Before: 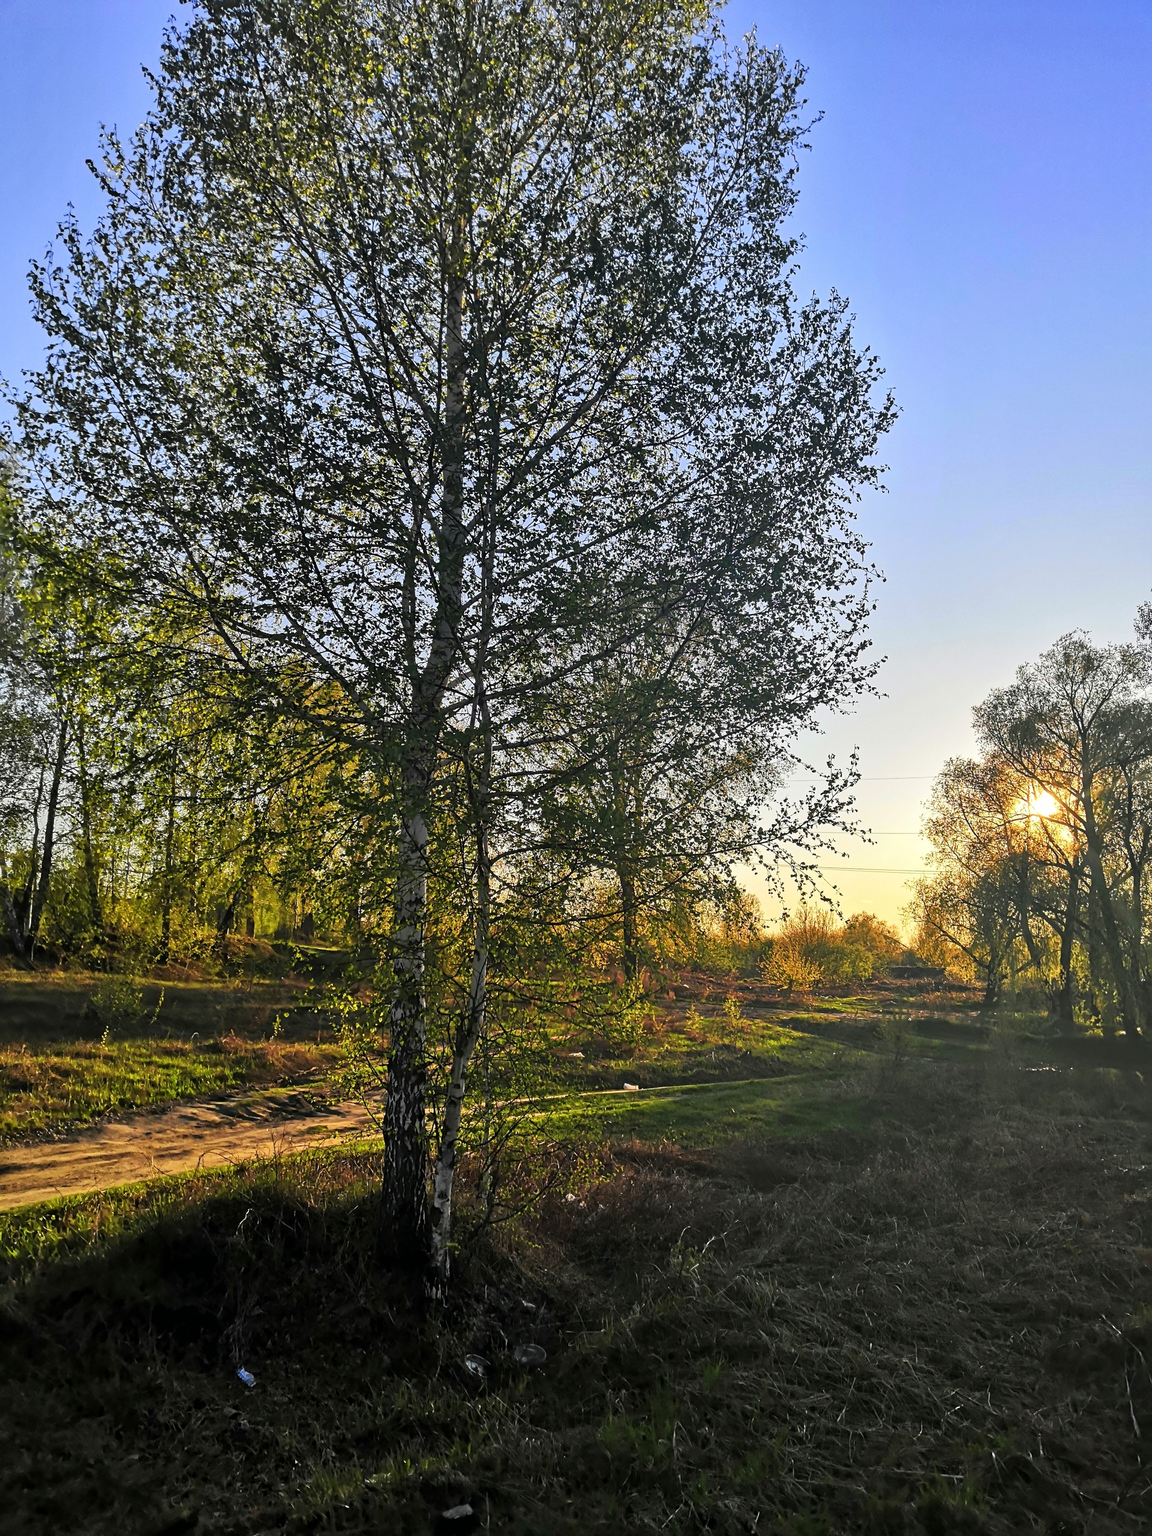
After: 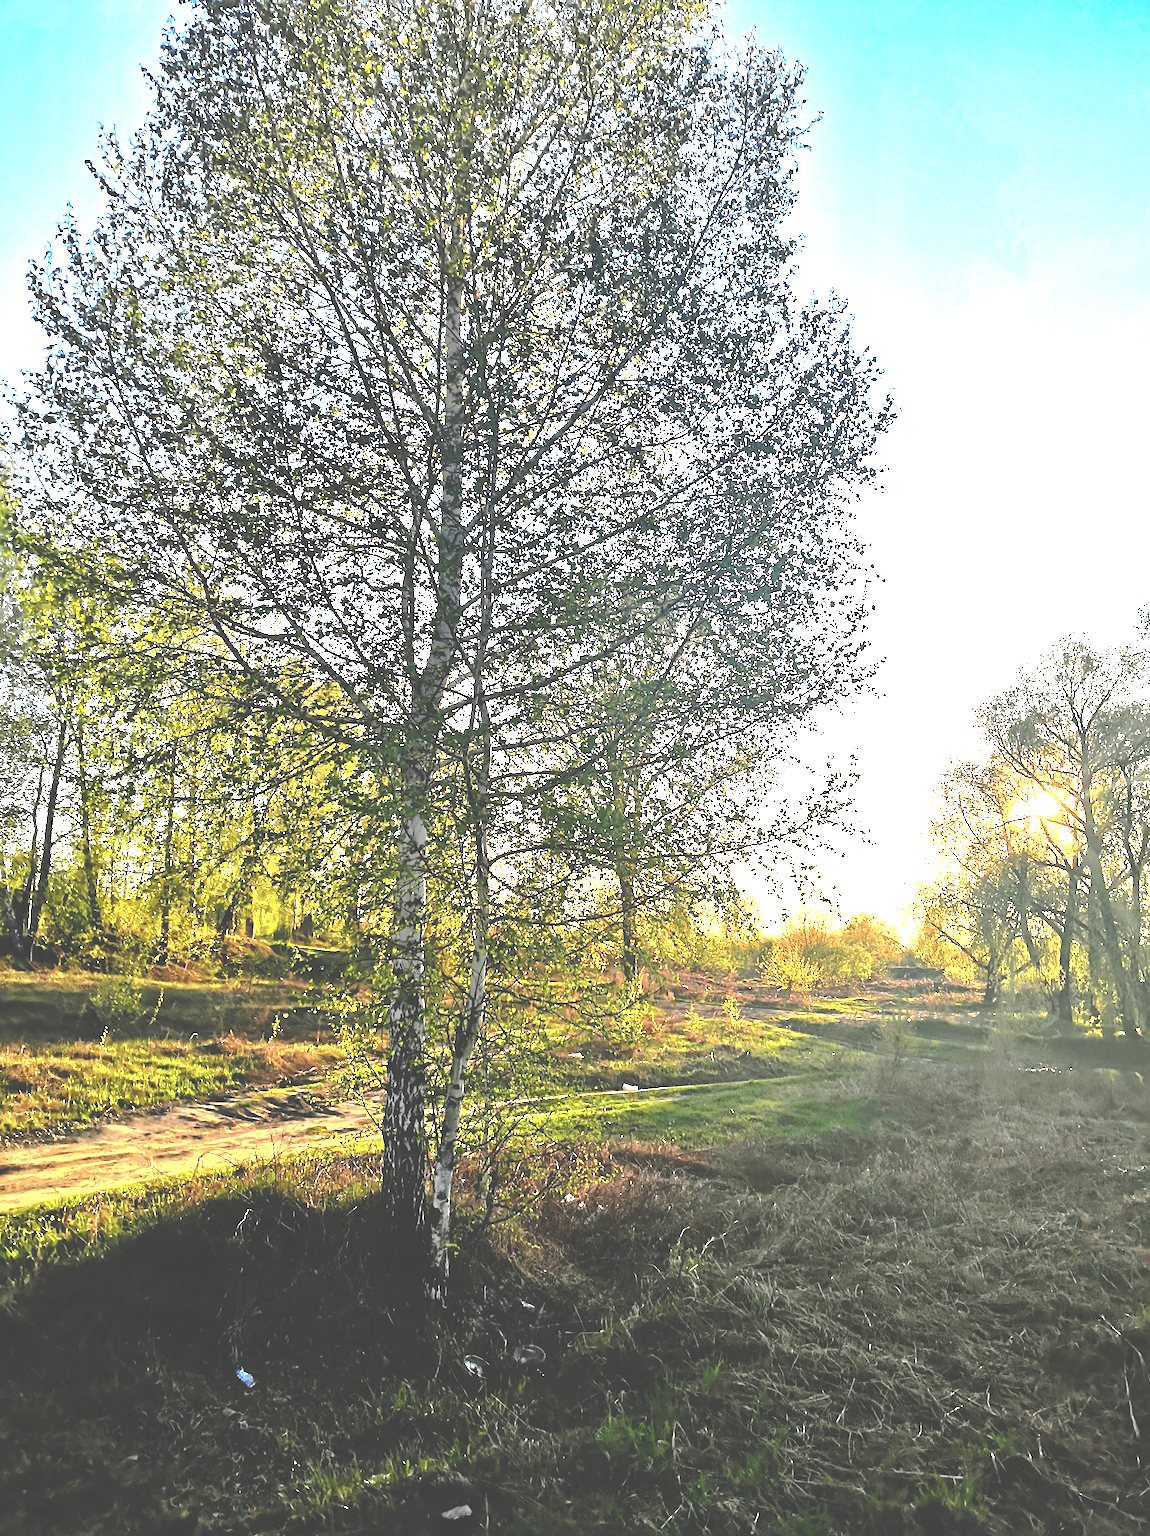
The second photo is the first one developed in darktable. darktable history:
exposure: black level correction 0, exposure 1.9 EV, compensate highlight preservation false
crop and rotate: left 0.126%
tone curve: curves: ch0 [(0, 0) (0.003, 0.272) (0.011, 0.275) (0.025, 0.275) (0.044, 0.278) (0.069, 0.282) (0.1, 0.284) (0.136, 0.287) (0.177, 0.294) (0.224, 0.314) (0.277, 0.347) (0.335, 0.403) (0.399, 0.473) (0.468, 0.552) (0.543, 0.622) (0.623, 0.69) (0.709, 0.756) (0.801, 0.818) (0.898, 0.865) (1, 1)], preserve colors none
